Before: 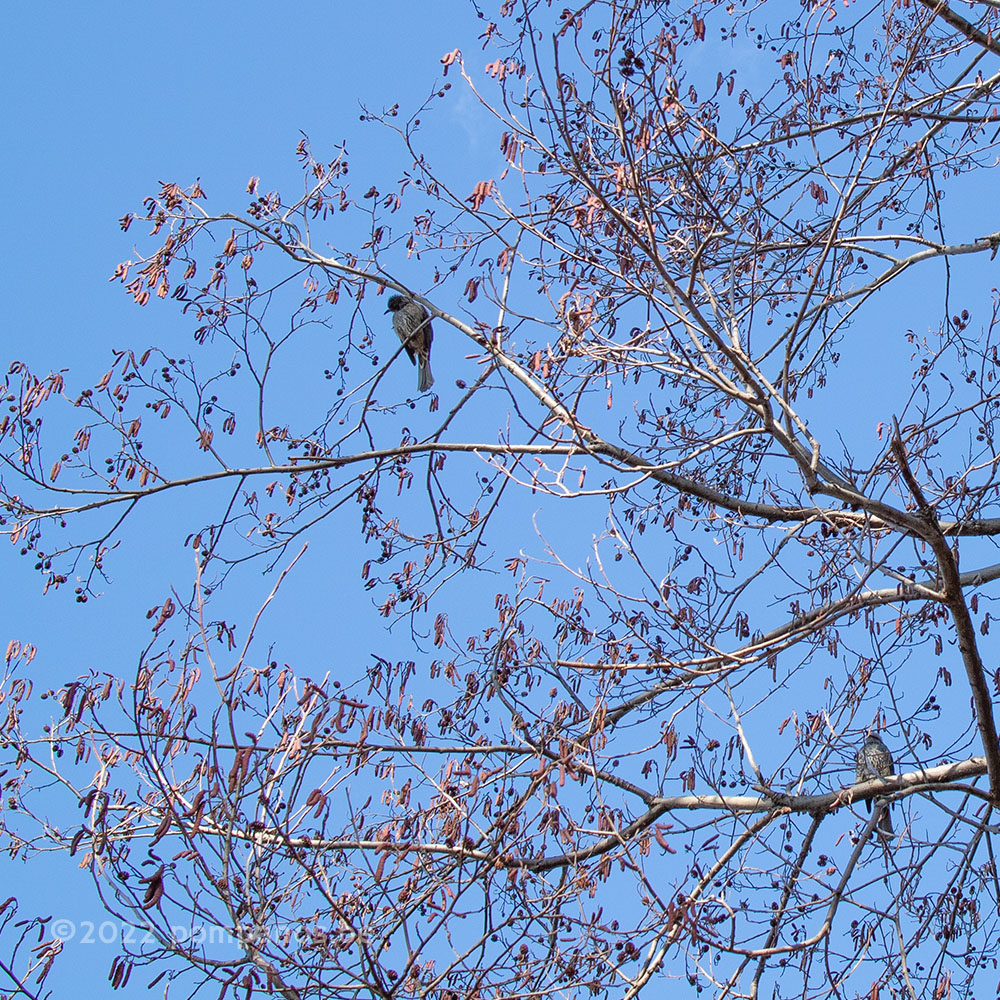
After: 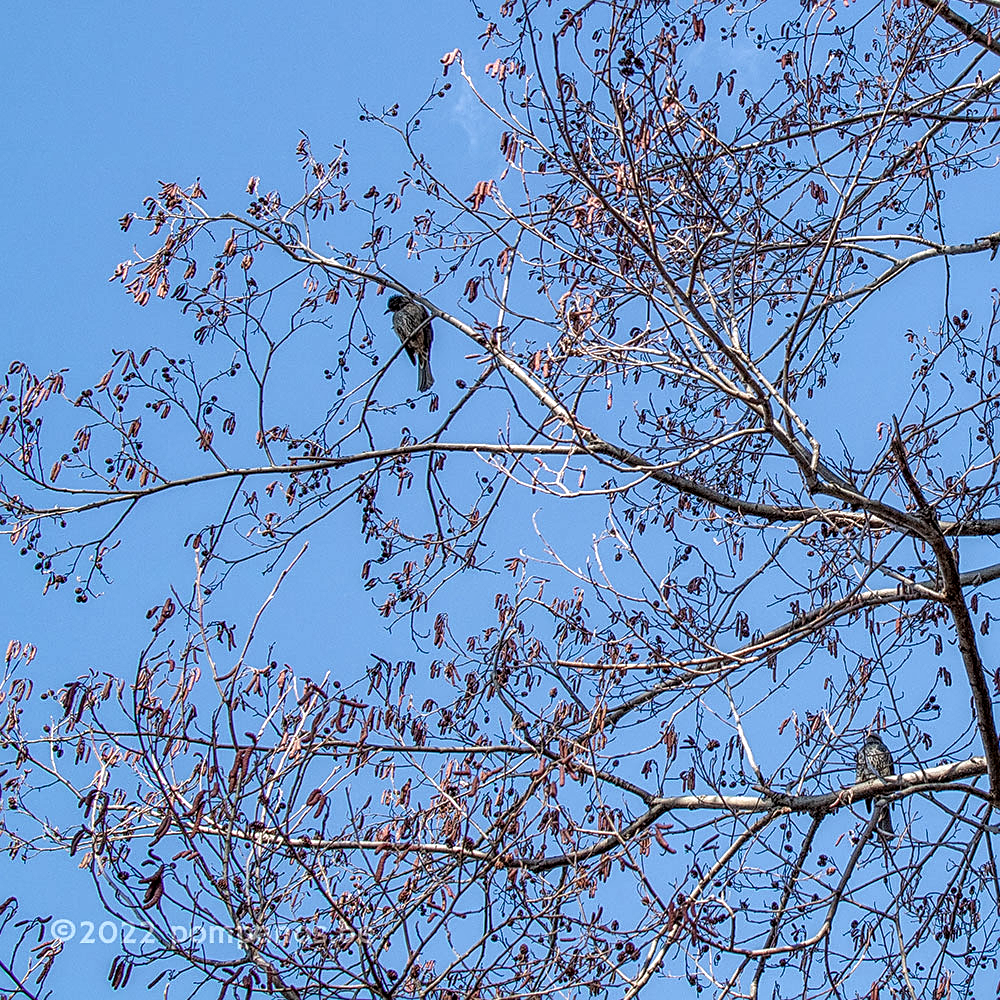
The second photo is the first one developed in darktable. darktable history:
sharpen: on, module defaults
local contrast: highlights 1%, shadows 4%, detail 181%
